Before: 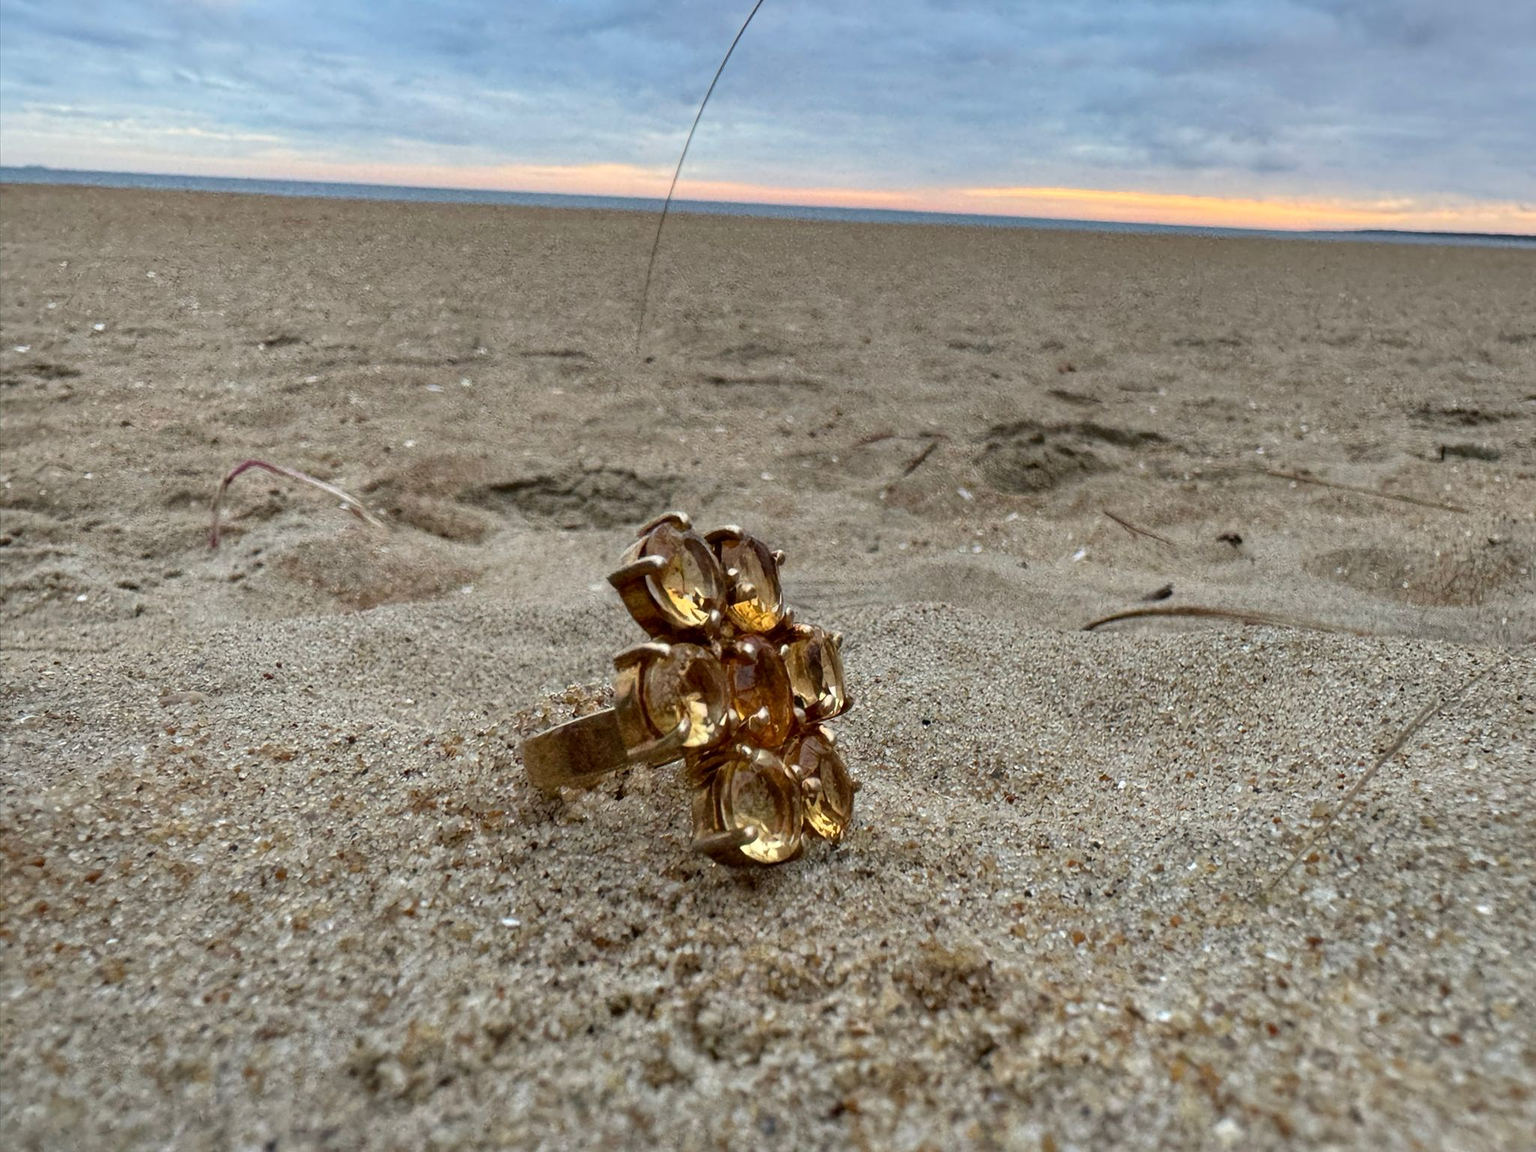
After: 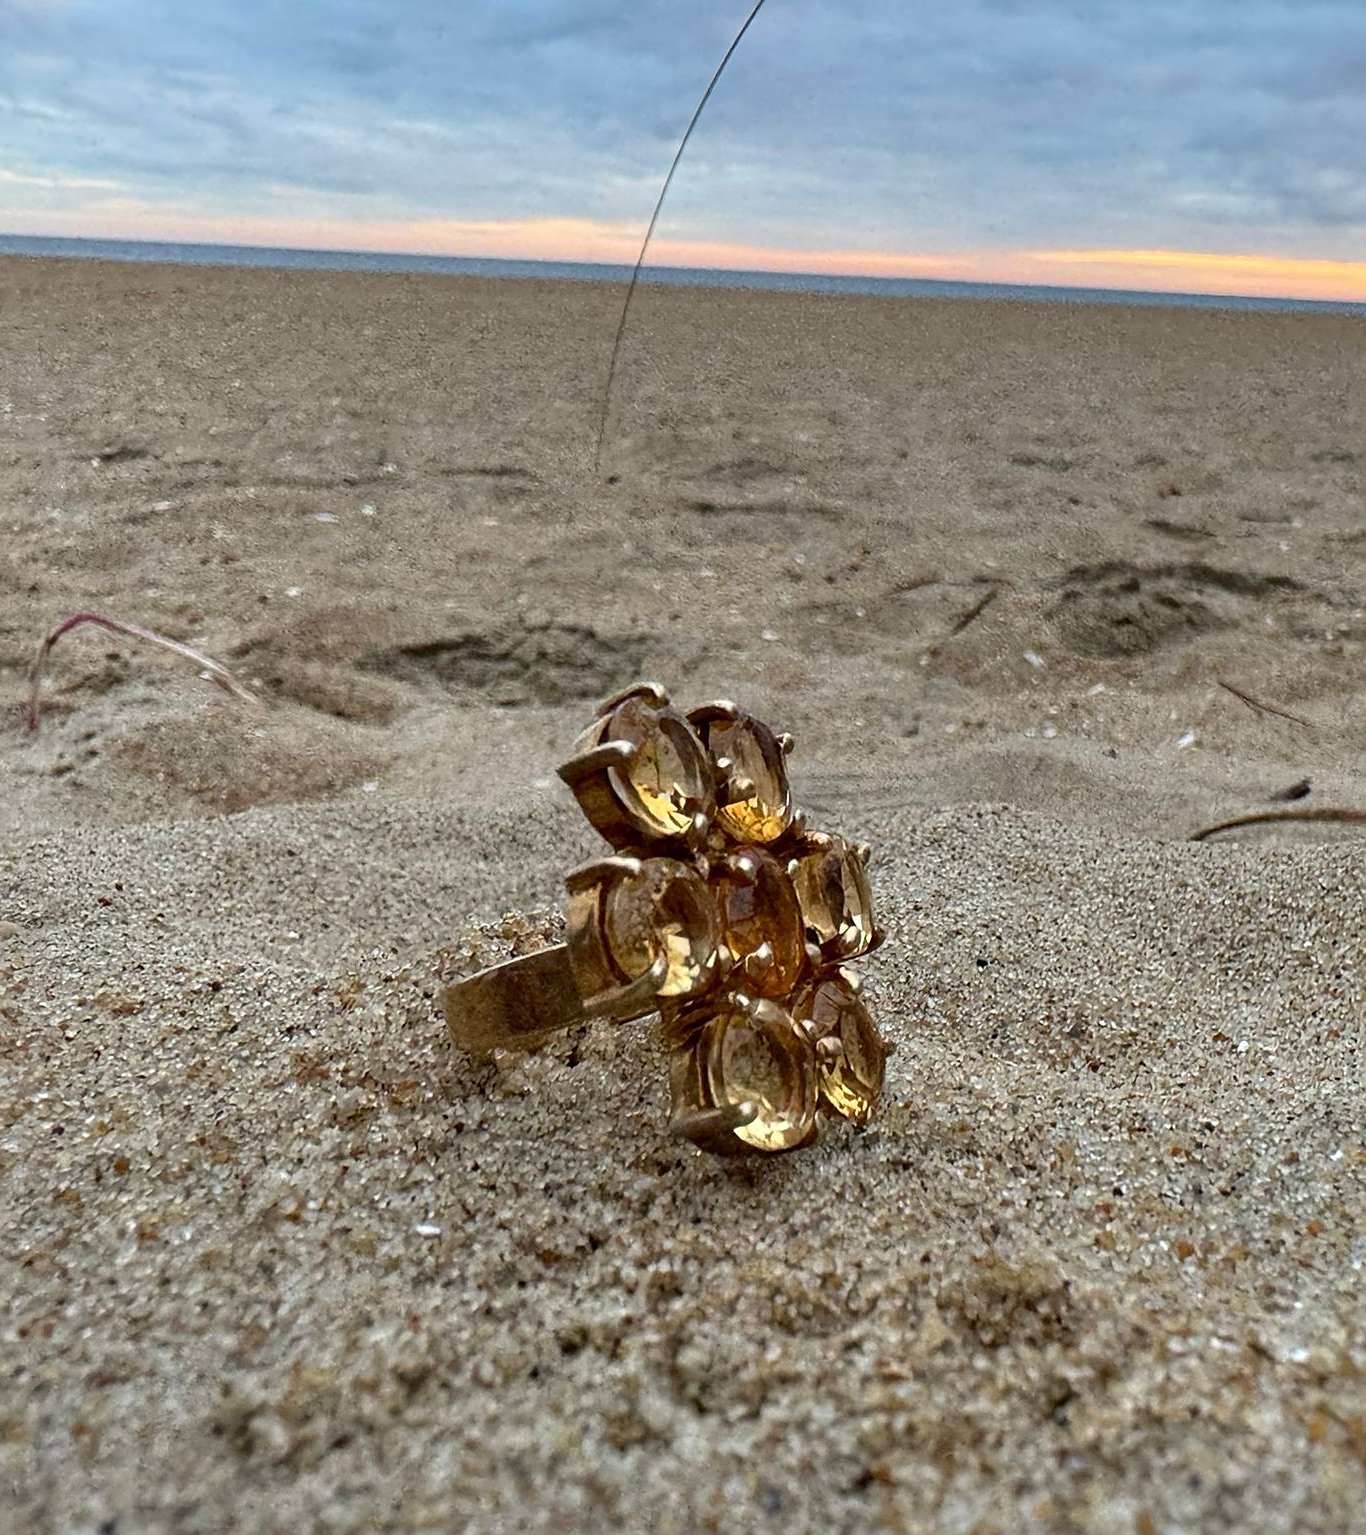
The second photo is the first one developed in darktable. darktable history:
sharpen: on, module defaults
crop and rotate: left 12.356%, right 20.931%
